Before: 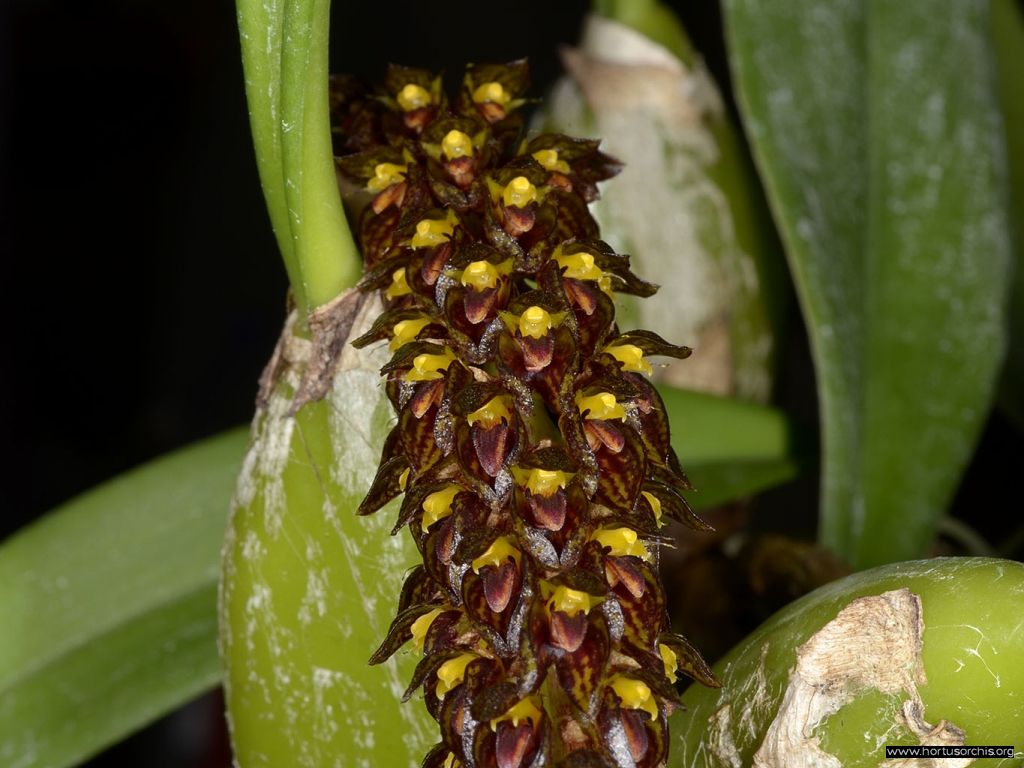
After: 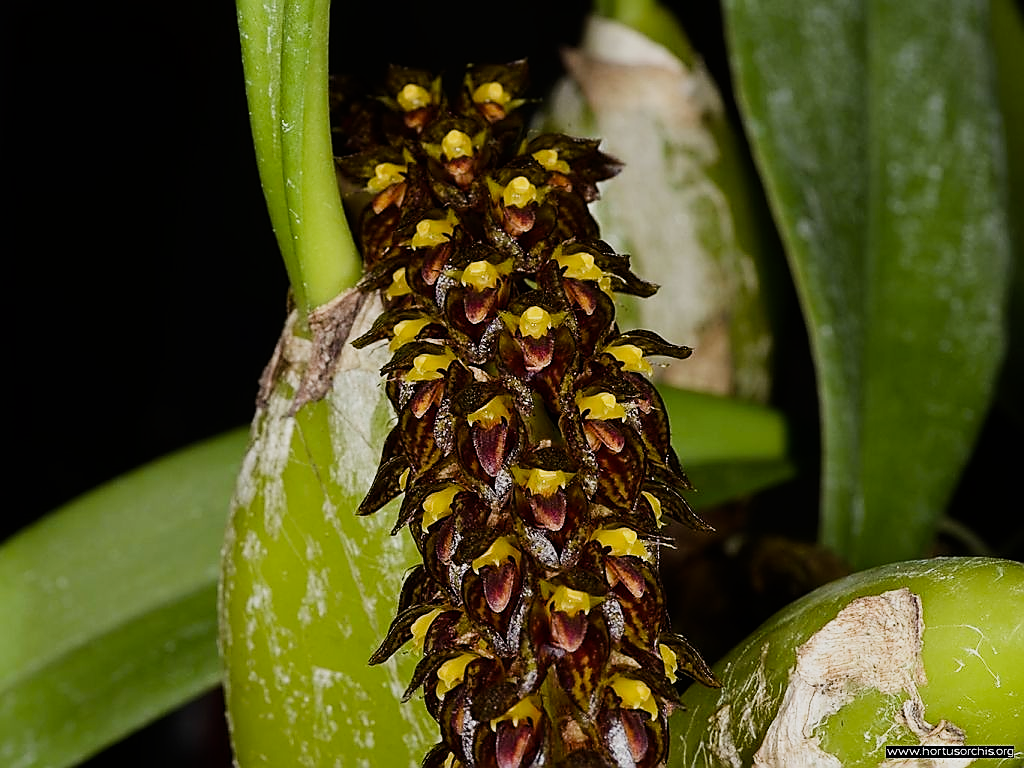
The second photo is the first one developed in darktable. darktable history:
sigmoid: on, module defaults
sharpen: radius 1.4, amount 1.25, threshold 0.7
